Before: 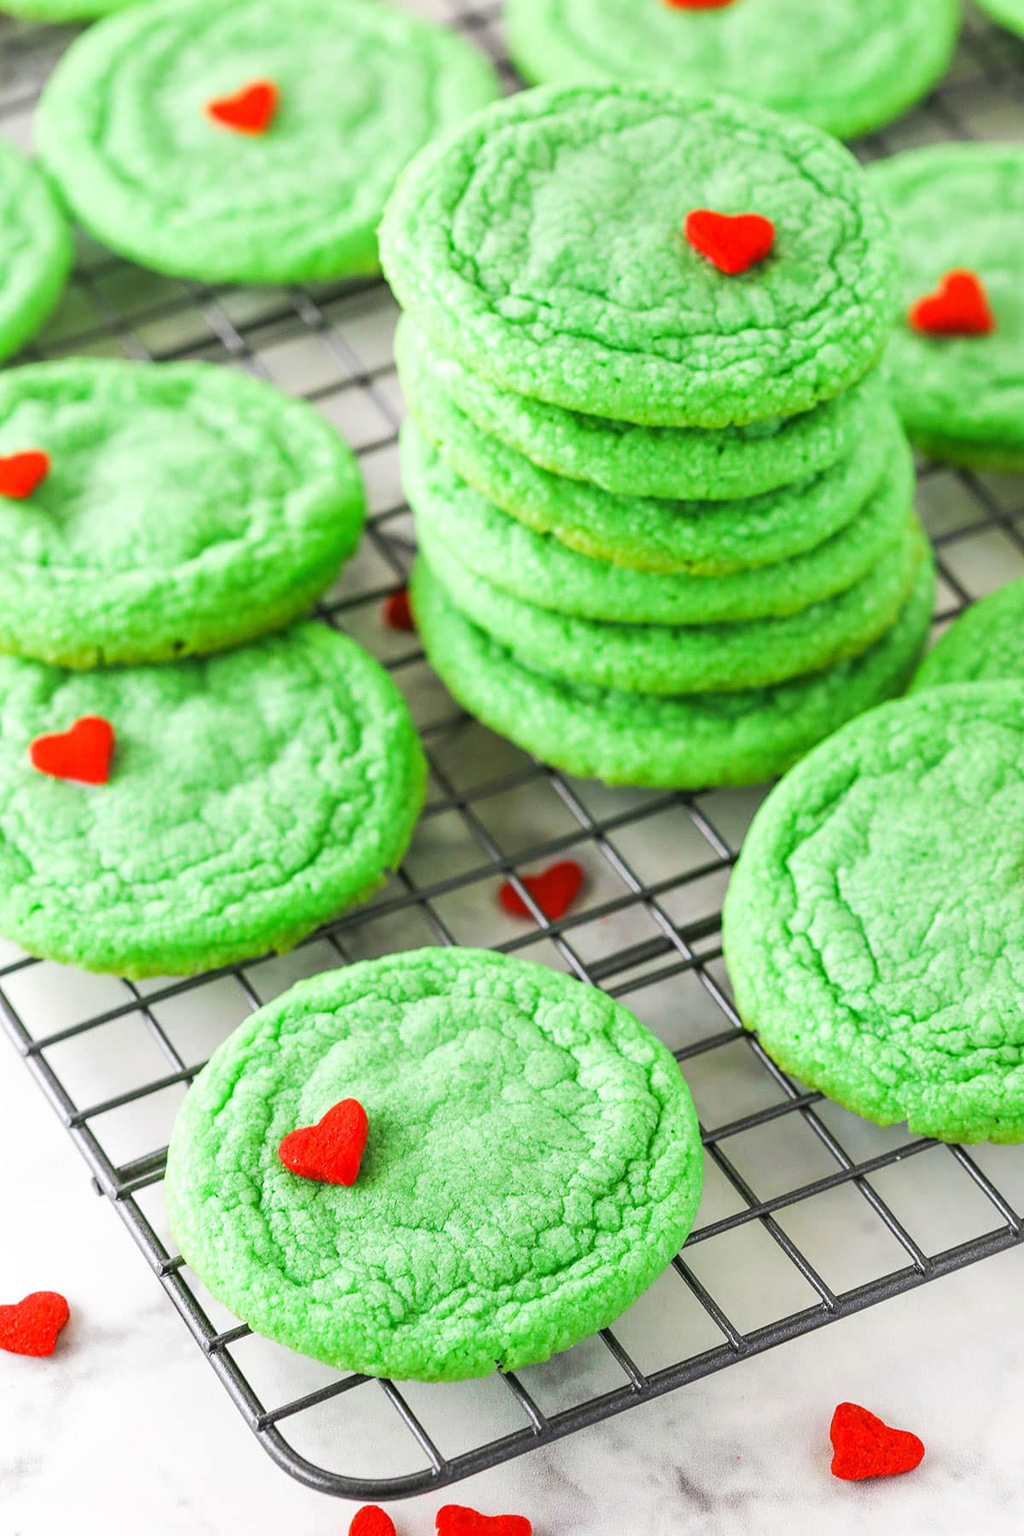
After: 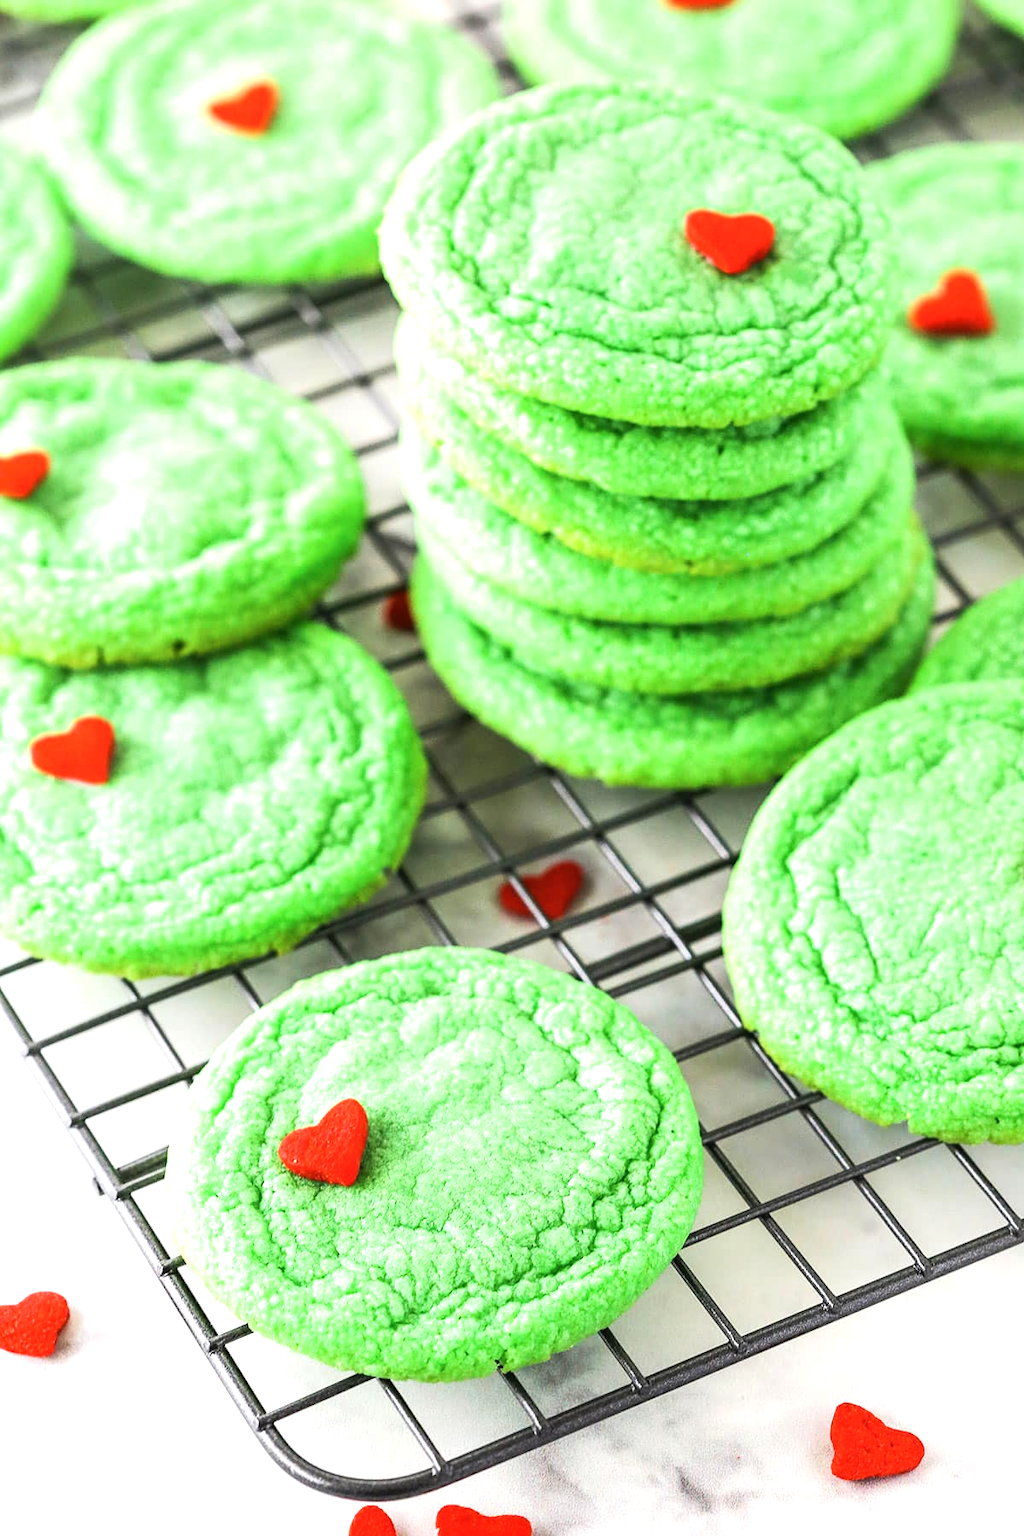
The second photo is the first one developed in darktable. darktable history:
tone equalizer: -8 EV -0.378 EV, -7 EV -0.381 EV, -6 EV -0.301 EV, -5 EV -0.204 EV, -3 EV 0.22 EV, -2 EV 0.319 EV, -1 EV 0.388 EV, +0 EV 0.415 EV, edges refinement/feathering 500, mask exposure compensation -1.57 EV, preserve details no
shadows and highlights: shadows -11.45, white point adjustment 3.84, highlights 27.77
